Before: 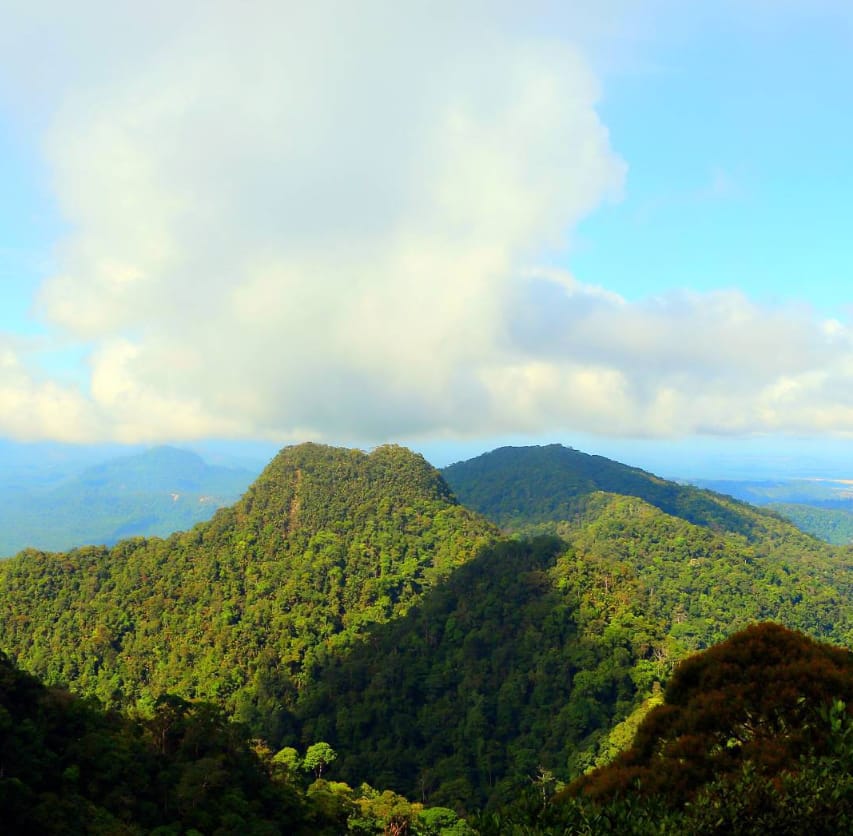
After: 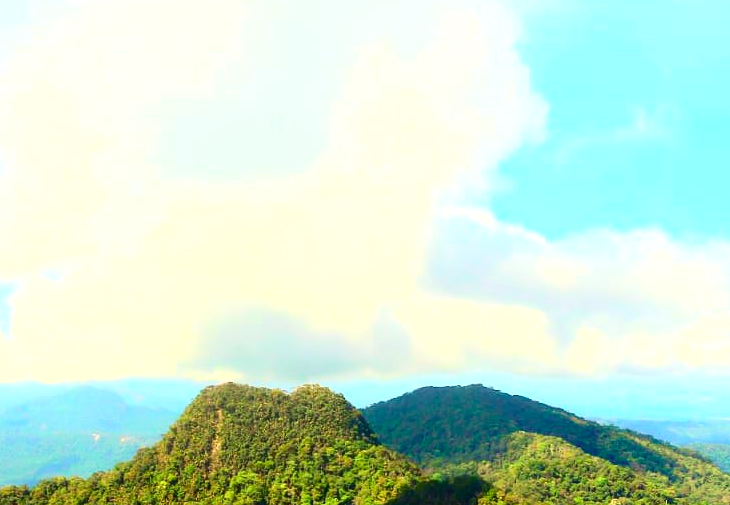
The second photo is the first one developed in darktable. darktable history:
color balance rgb: shadows lift › chroma 1%, shadows lift › hue 217.2°, power › hue 310.8°, highlights gain › chroma 1%, highlights gain › hue 54°, global offset › luminance 0.5%, global offset › hue 171.6°, perceptual saturation grading › global saturation 14.09%, perceptual saturation grading › highlights -25%, perceptual saturation grading › shadows 30%, perceptual brilliance grading › highlights 13.42%, perceptual brilliance grading › mid-tones 8.05%, perceptual brilliance grading › shadows -17.45%, global vibrance 25%
color correction: highlights a* -0.95, highlights b* 4.5, shadows a* 3.55
color zones: curves: ch0 [(0, 0.558) (0.143, 0.559) (0.286, 0.529) (0.429, 0.505) (0.571, 0.5) (0.714, 0.5) (0.857, 0.5) (1, 0.558)]; ch1 [(0, 0.469) (0.01, 0.469) (0.12, 0.446) (0.248, 0.469) (0.5, 0.5) (0.748, 0.5) (0.99, 0.469) (1, 0.469)]
crop and rotate: left 9.345%, top 7.22%, right 4.982%, bottom 32.331%
tone curve: curves: ch0 [(0, 0.011) (0.053, 0.026) (0.174, 0.115) (0.416, 0.417) (0.697, 0.758) (0.852, 0.902) (0.991, 0.981)]; ch1 [(0, 0) (0.264, 0.22) (0.407, 0.373) (0.463, 0.457) (0.492, 0.5) (0.512, 0.511) (0.54, 0.543) (0.585, 0.617) (0.659, 0.686) (0.78, 0.8) (1, 1)]; ch2 [(0, 0) (0.438, 0.449) (0.473, 0.469) (0.503, 0.5) (0.523, 0.534) (0.562, 0.591) (0.612, 0.627) (0.701, 0.707) (1, 1)], color space Lab, independent channels, preserve colors none
